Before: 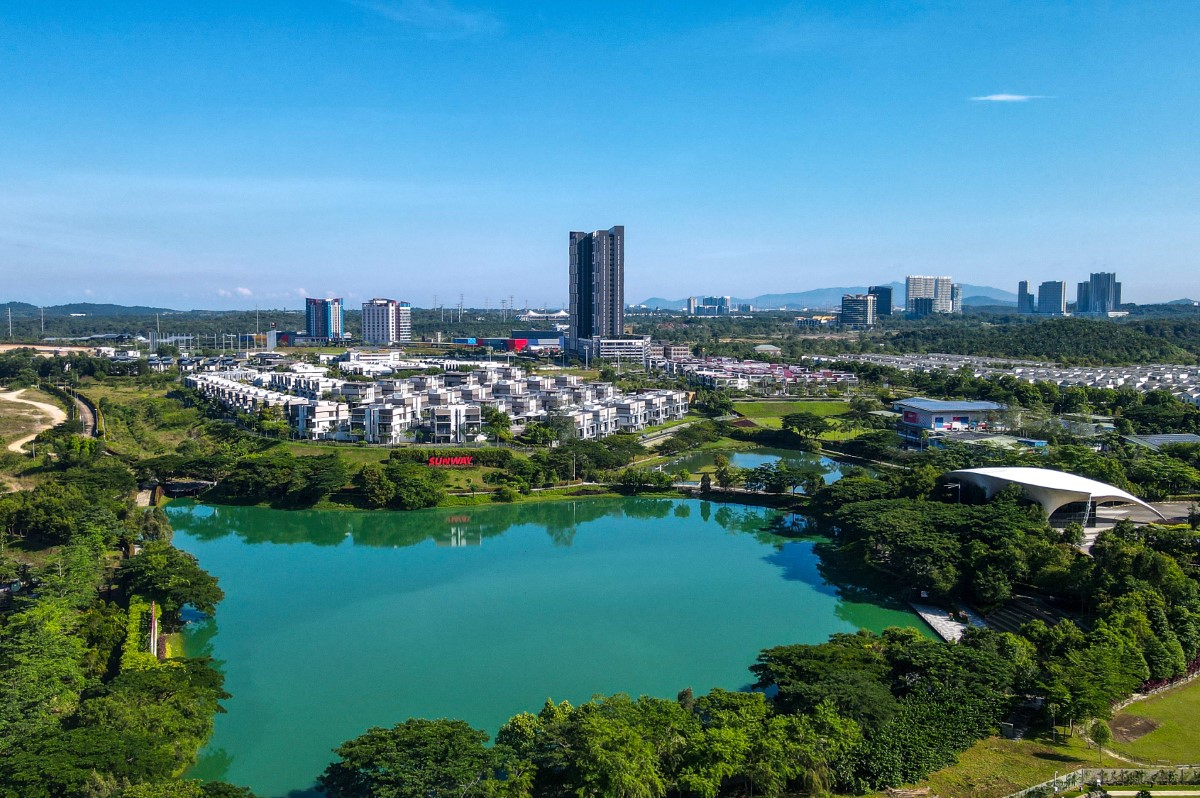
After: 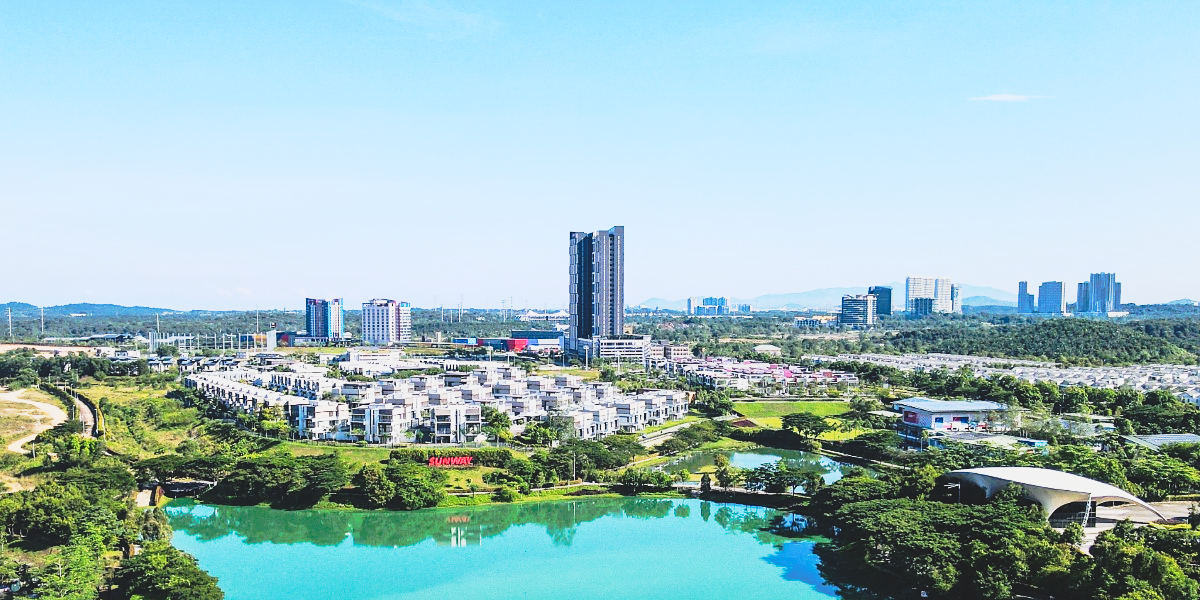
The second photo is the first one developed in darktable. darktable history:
crop: bottom 24.785%
exposure: black level correction -0.021, exposure -0.033 EV
base curve: curves: ch0 [(0, 0) (0.028, 0.03) (0.121, 0.232) (0.46, 0.748) (0.859, 0.968) (1, 1)]
levels: levels [0, 0.478, 1]
tone curve: curves: ch0 [(0, 0) (0.081, 0.044) (0.192, 0.125) (0.283, 0.238) (0.416, 0.449) (0.495, 0.524) (0.661, 0.756) (0.788, 0.87) (1, 0.951)]; ch1 [(0, 0) (0.161, 0.092) (0.35, 0.33) (0.392, 0.392) (0.427, 0.426) (0.479, 0.472) (0.505, 0.497) (0.521, 0.524) (0.567, 0.56) (0.583, 0.592) (0.625, 0.627) (0.678, 0.733) (1, 1)]; ch2 [(0, 0) (0.346, 0.362) (0.404, 0.427) (0.502, 0.499) (0.531, 0.523) (0.544, 0.561) (0.58, 0.59) (0.629, 0.642) (0.717, 0.678) (1, 1)], preserve colors none
sharpen: amount 0.214
